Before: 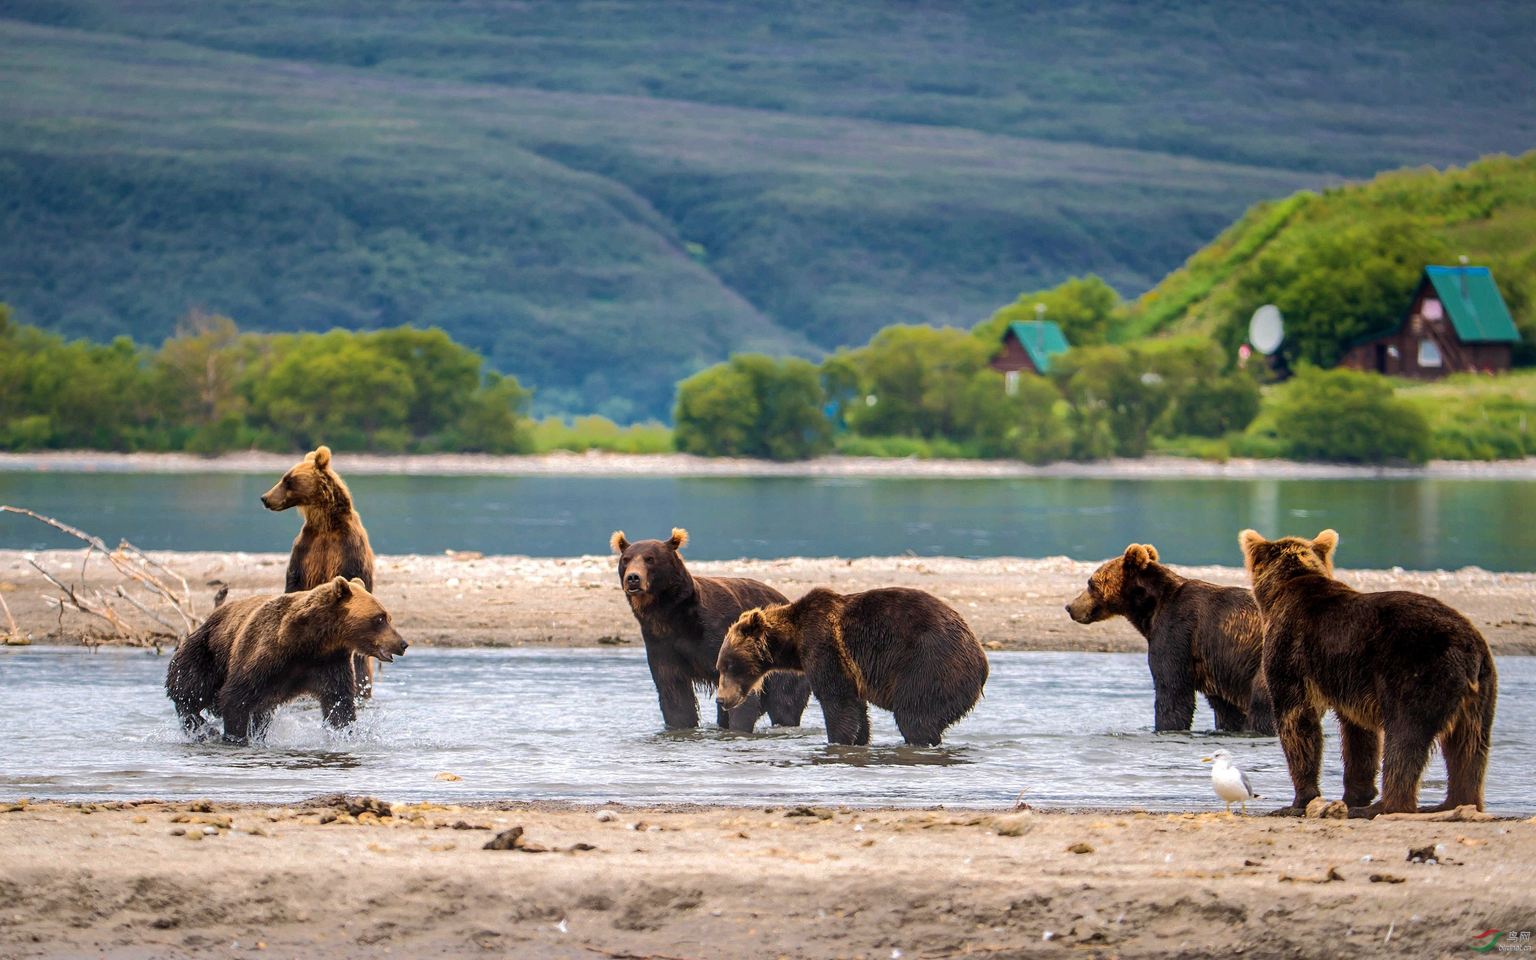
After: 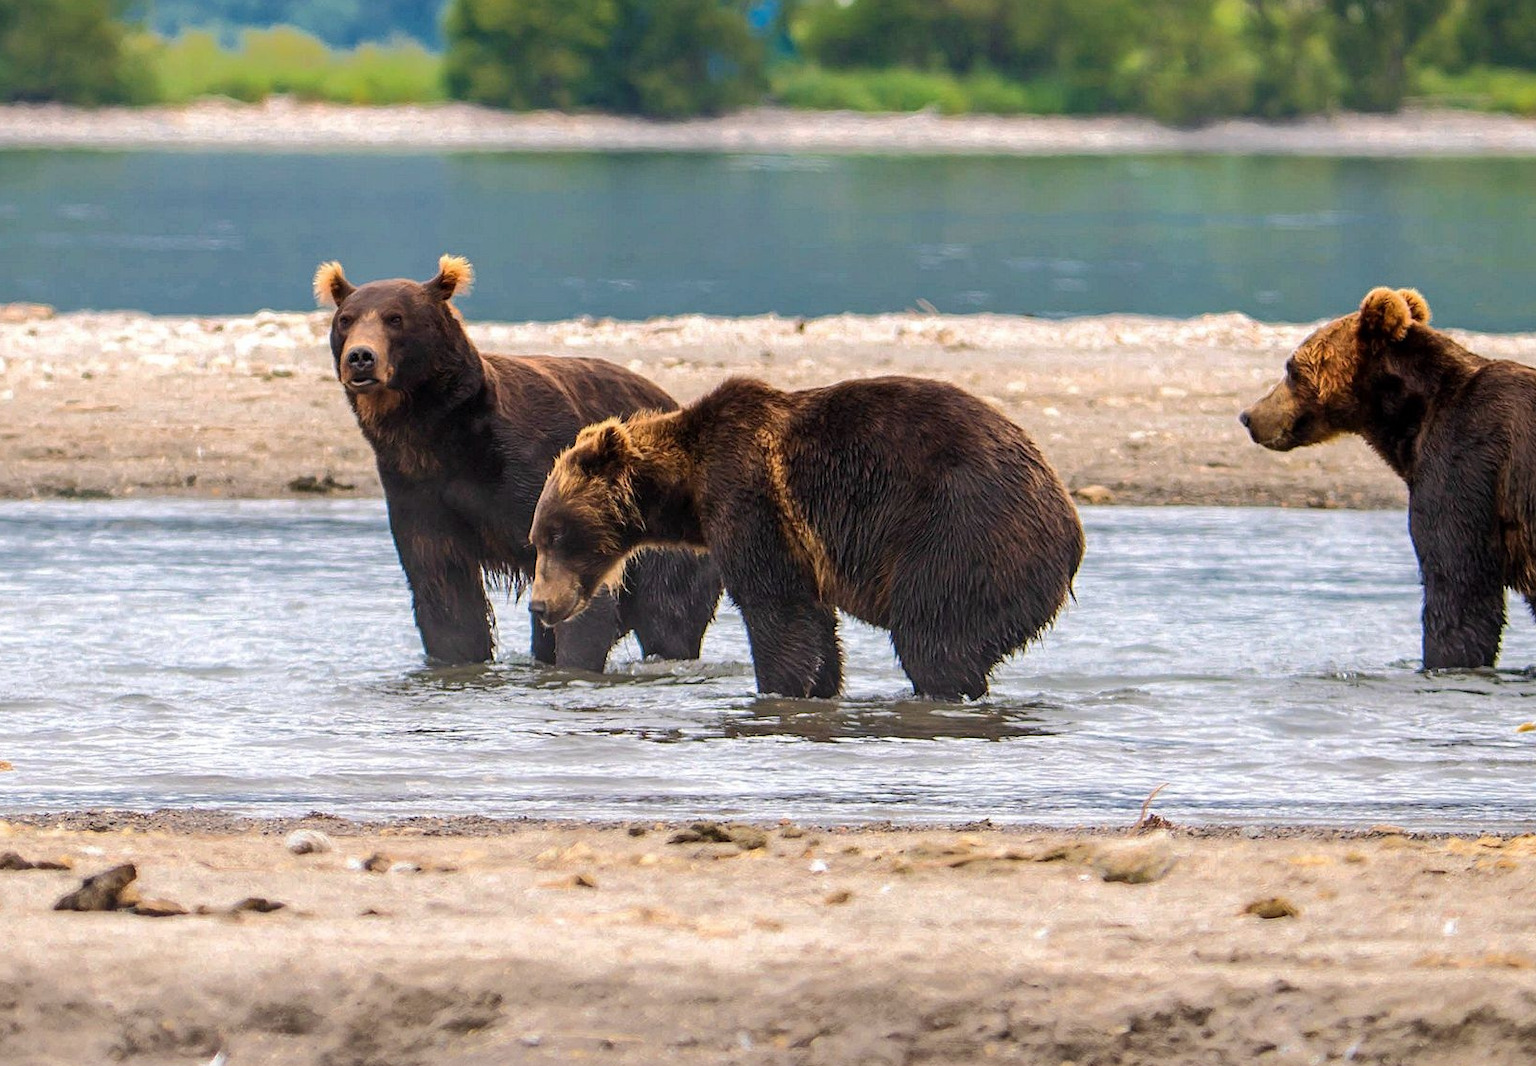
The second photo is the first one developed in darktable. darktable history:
crop: left 29.712%, top 41.959%, right 21.163%, bottom 3.474%
